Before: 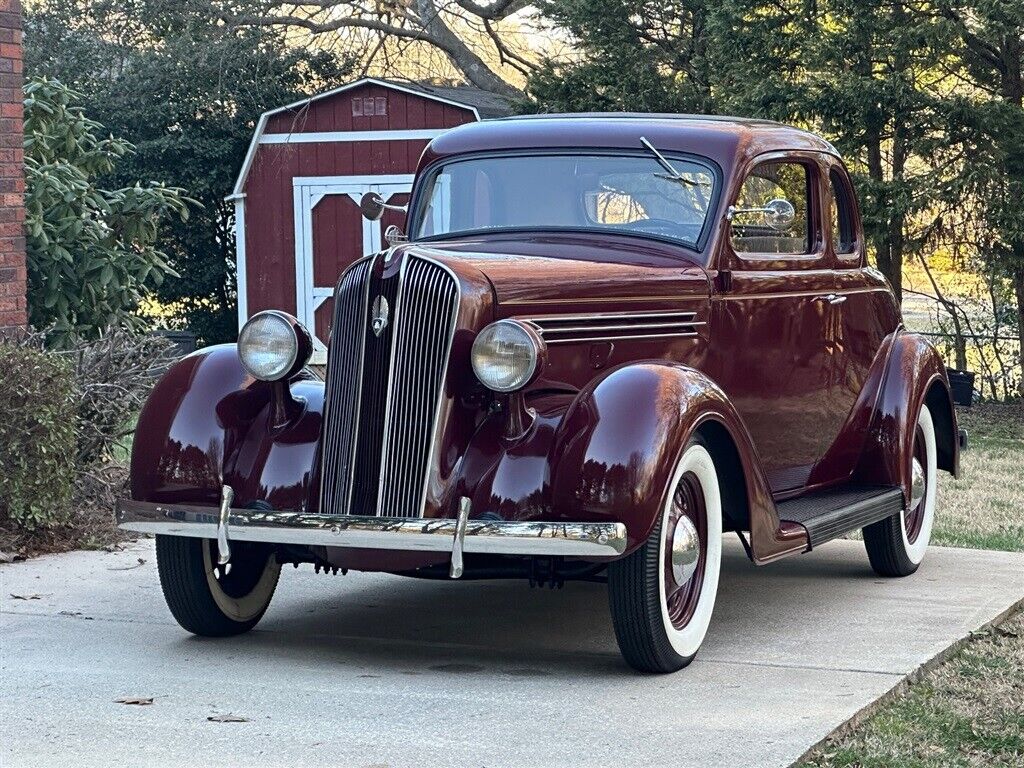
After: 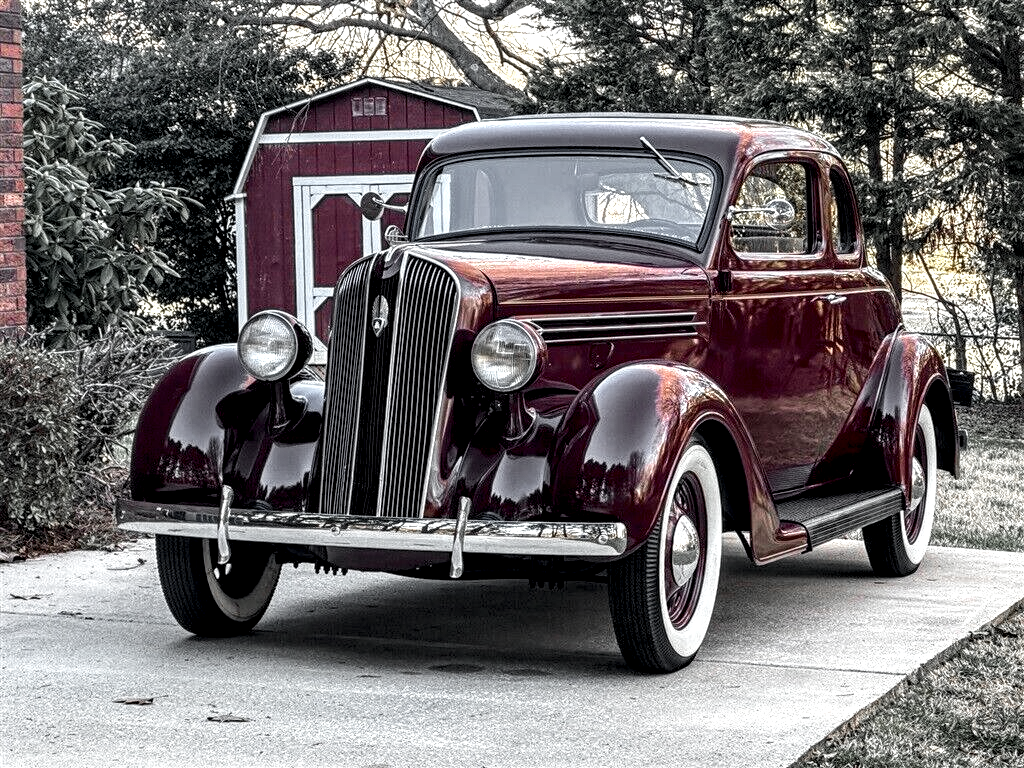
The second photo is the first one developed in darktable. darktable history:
local contrast: detail 203%
color zones: curves: ch1 [(0, 0.638) (0.193, 0.442) (0.286, 0.15) (0.429, 0.14) (0.571, 0.142) (0.714, 0.154) (0.857, 0.175) (1, 0.638)]
